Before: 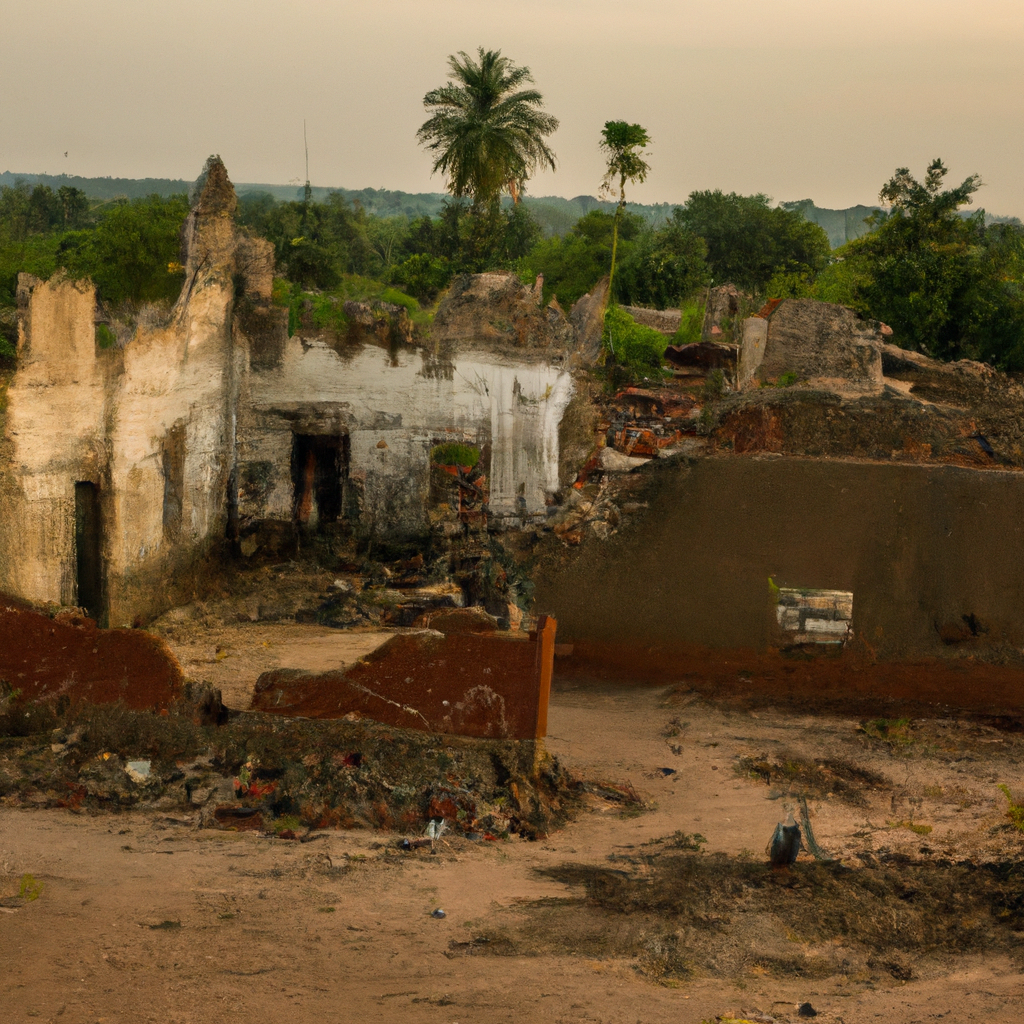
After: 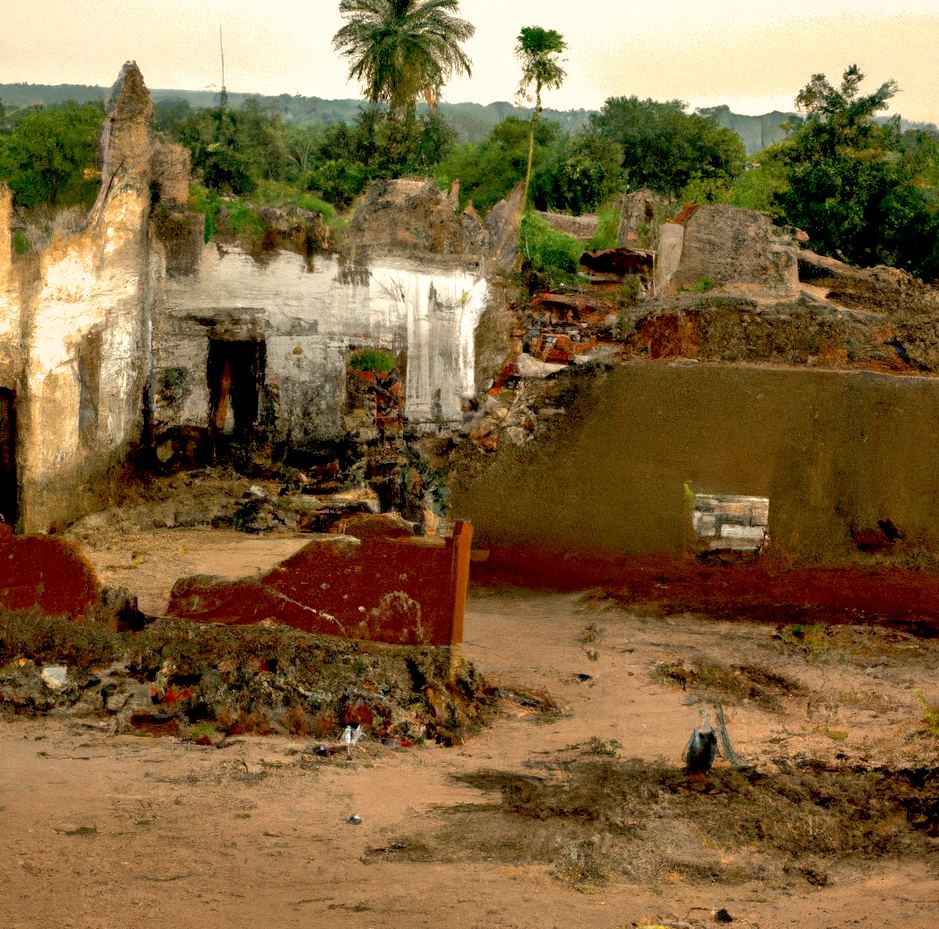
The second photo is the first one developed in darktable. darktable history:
shadows and highlights: on, module defaults
color zones: curves: ch0 [(0, 0.5) (0.125, 0.4) (0.25, 0.5) (0.375, 0.4) (0.5, 0.4) (0.625, 0.6) (0.75, 0.6) (0.875, 0.5)]; ch1 [(0, 0.35) (0.125, 0.45) (0.25, 0.35) (0.375, 0.35) (0.5, 0.35) (0.625, 0.35) (0.75, 0.45) (0.875, 0.35)]; ch2 [(0, 0.6) (0.125, 0.5) (0.25, 0.5) (0.375, 0.6) (0.5, 0.6) (0.625, 0.5) (0.75, 0.5) (0.875, 0.5)]
crop and rotate: left 8.262%, top 9.226%
tone equalizer: on, module defaults
exposure: black level correction 0.011, exposure 1.088 EV, compensate exposure bias true, compensate highlight preservation false
